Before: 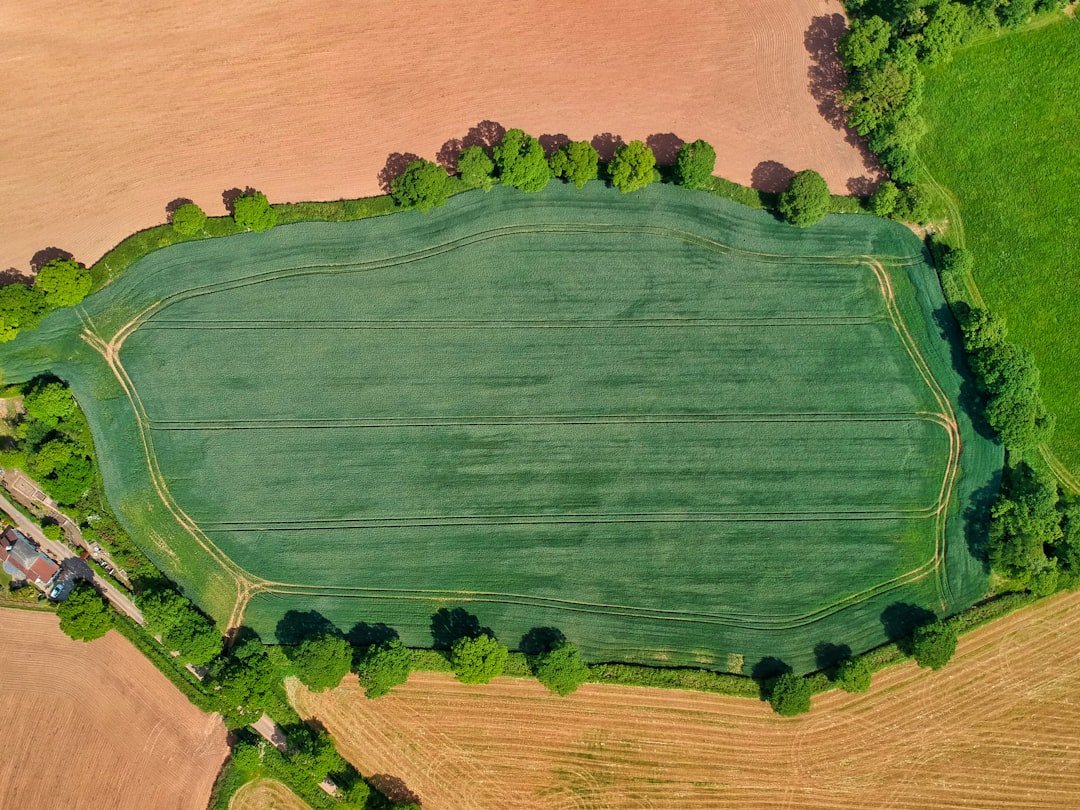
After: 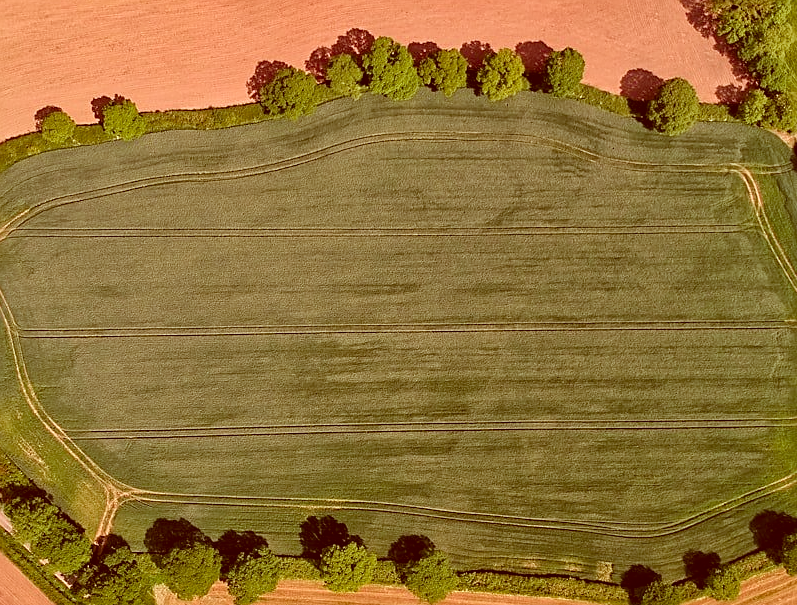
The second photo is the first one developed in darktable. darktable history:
color correction: highlights a* 9.39, highlights b* 8.57, shadows a* 39.52, shadows b* 39.94, saturation 0.808
crop and rotate: left 12.166%, top 11.409%, right 13.961%, bottom 13.894%
sharpen: on, module defaults
